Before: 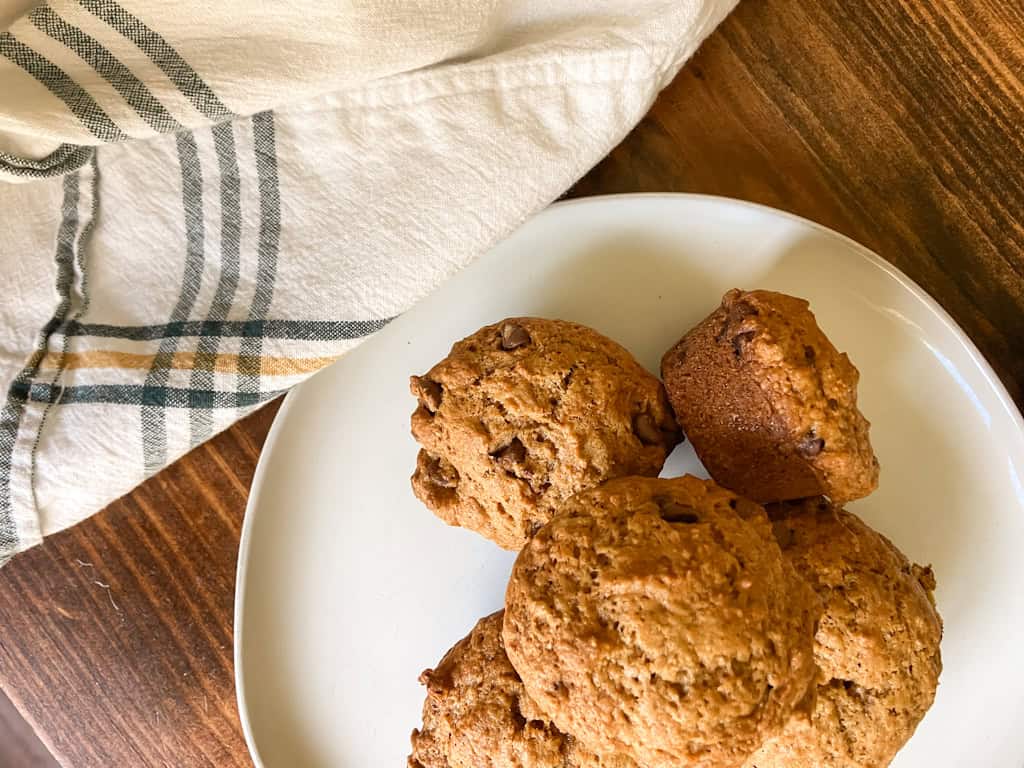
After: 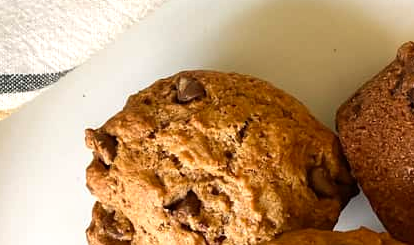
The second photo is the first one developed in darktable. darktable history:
crop: left 31.751%, top 32.172%, right 27.8%, bottom 35.83%
color balance: contrast 10%
